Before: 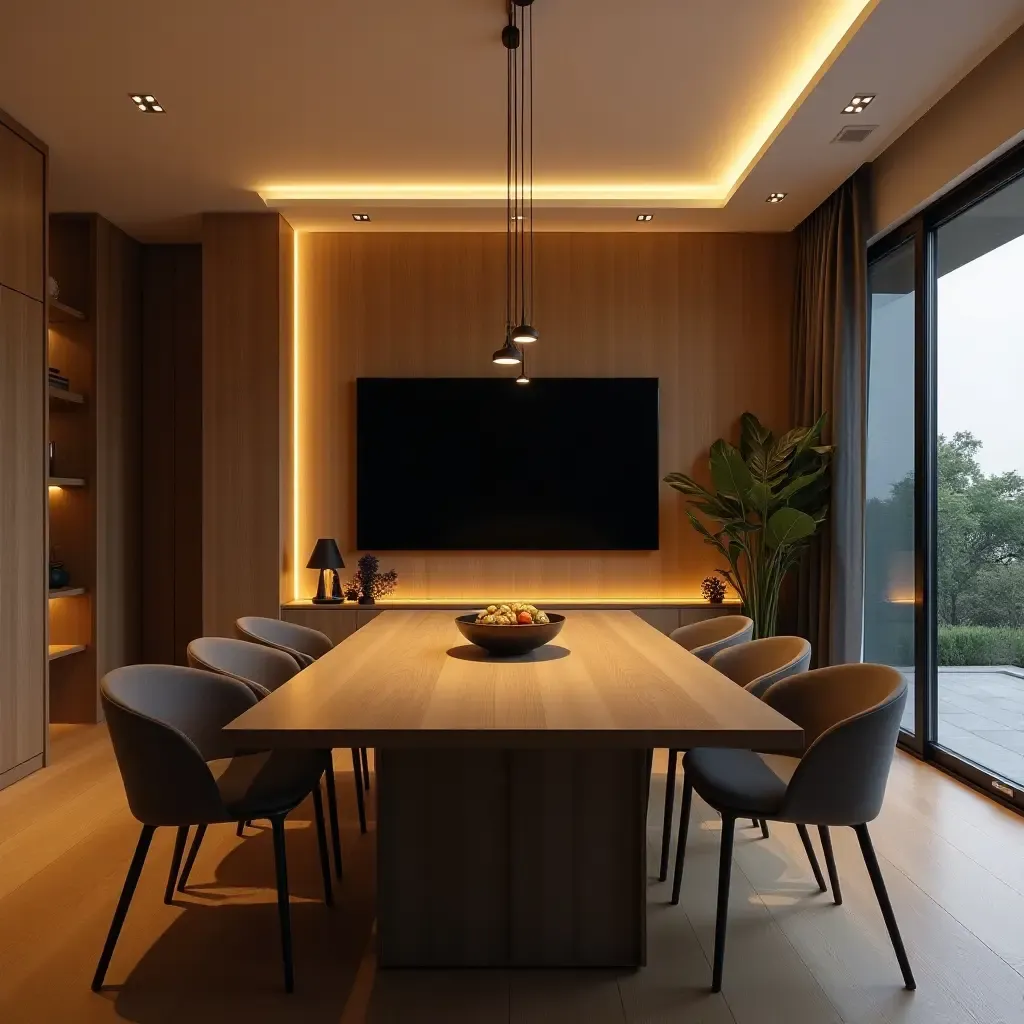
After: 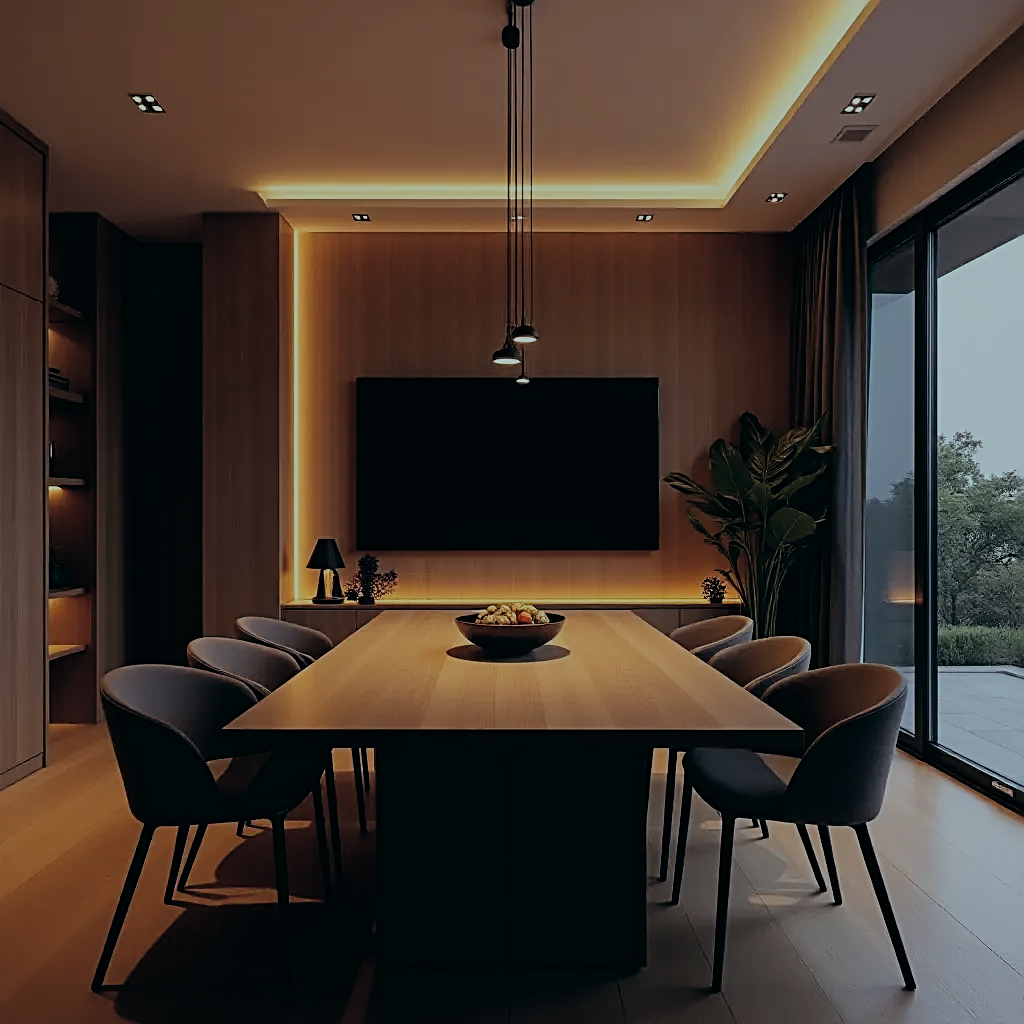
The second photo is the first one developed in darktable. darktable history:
filmic rgb: black relative exposure -6.82 EV, white relative exposure 5.89 EV, hardness 2.71
tone equalizer: on, module defaults
sharpen: radius 2.676, amount 0.669
color balance: lift [1.003, 0.993, 1.001, 1.007], gamma [1.018, 1.072, 0.959, 0.928], gain [0.974, 0.873, 1.031, 1.127]
exposure: black level correction 0, exposure -0.721 EV, compensate highlight preservation false
